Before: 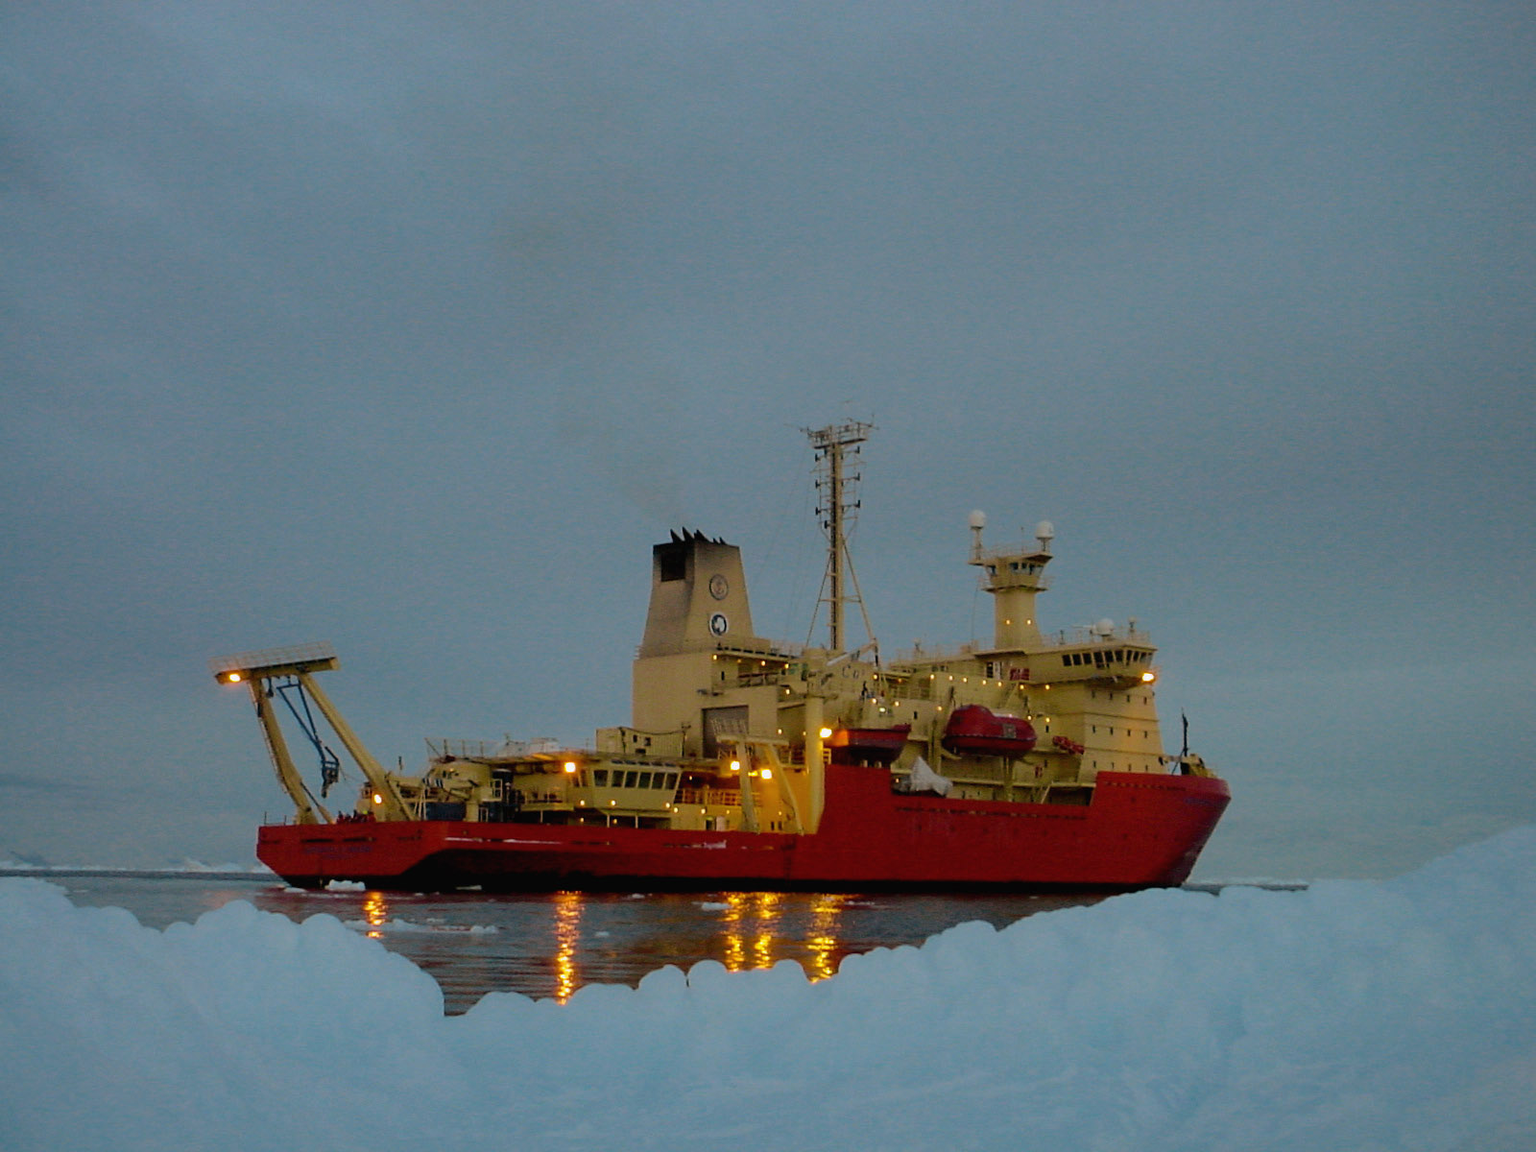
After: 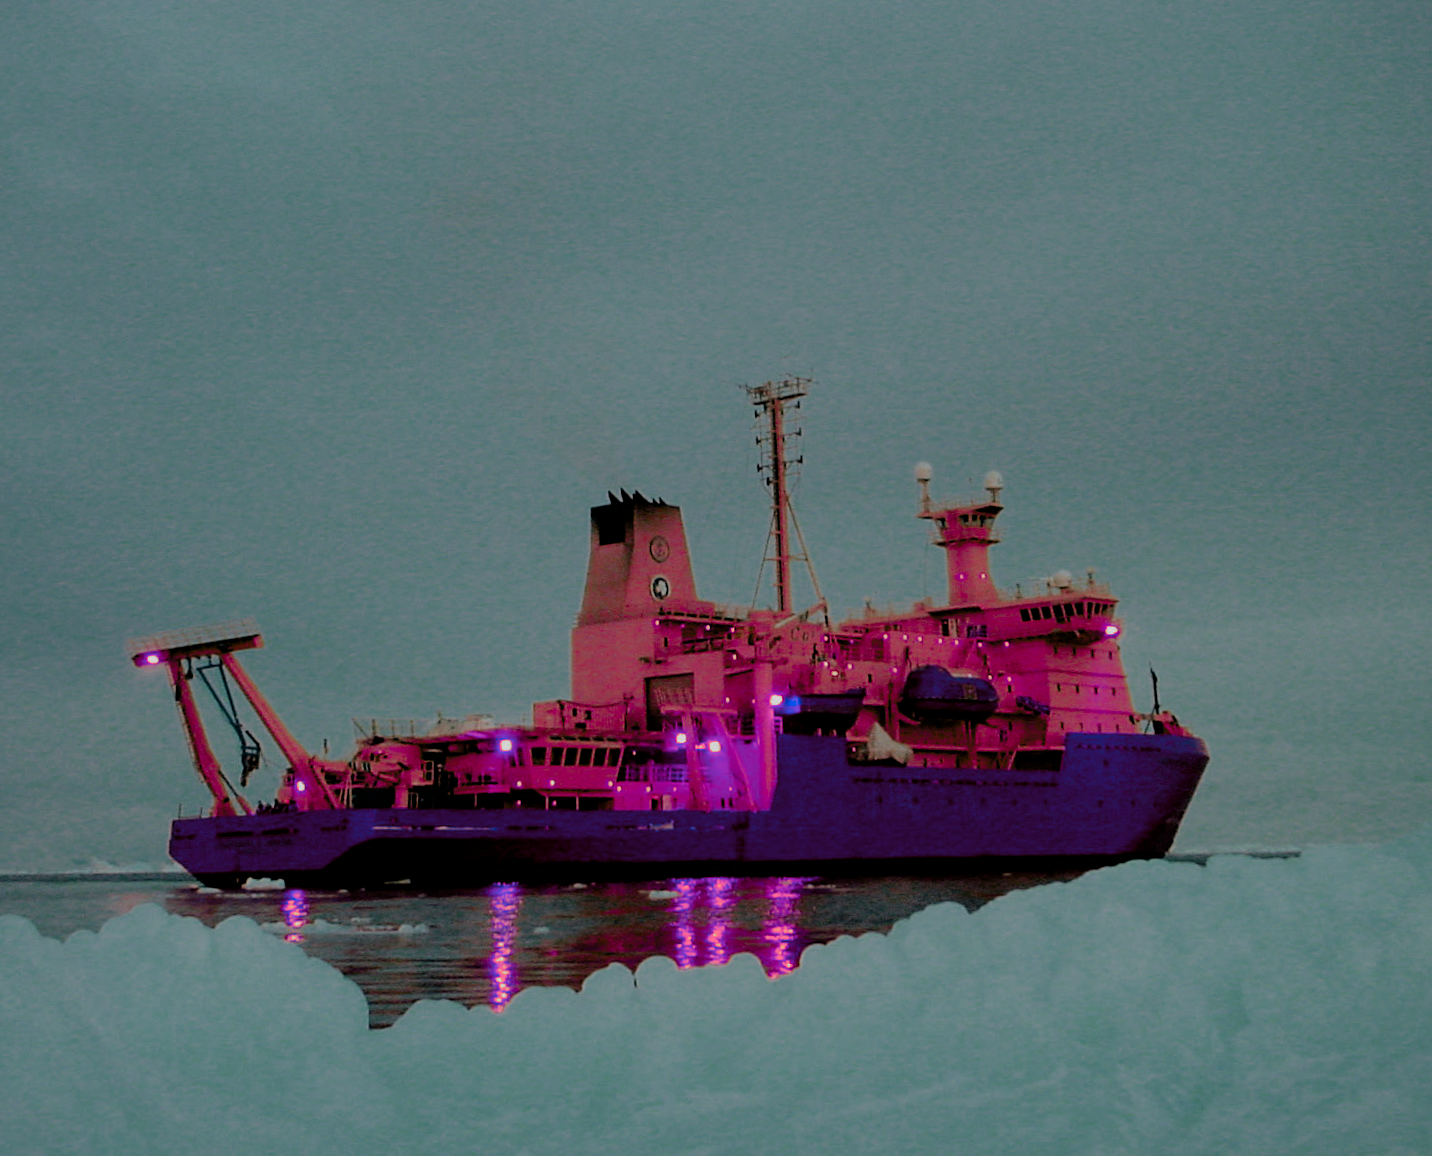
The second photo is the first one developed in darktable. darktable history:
rotate and perspective: rotation -1.68°, lens shift (vertical) -0.146, crop left 0.049, crop right 0.912, crop top 0.032, crop bottom 0.96
crop and rotate: left 3.238%
color balance rgb: perceptual saturation grading › global saturation 20%, perceptual saturation grading › highlights -50%, perceptual saturation grading › shadows 30%
color zones: curves: ch0 [(0.826, 0.353)]; ch1 [(0.242, 0.647) (0.889, 0.342)]; ch2 [(0.246, 0.089) (0.969, 0.068)]
color balance: on, module defaults
filmic rgb: black relative exposure -5 EV, hardness 2.88, contrast 1.1
